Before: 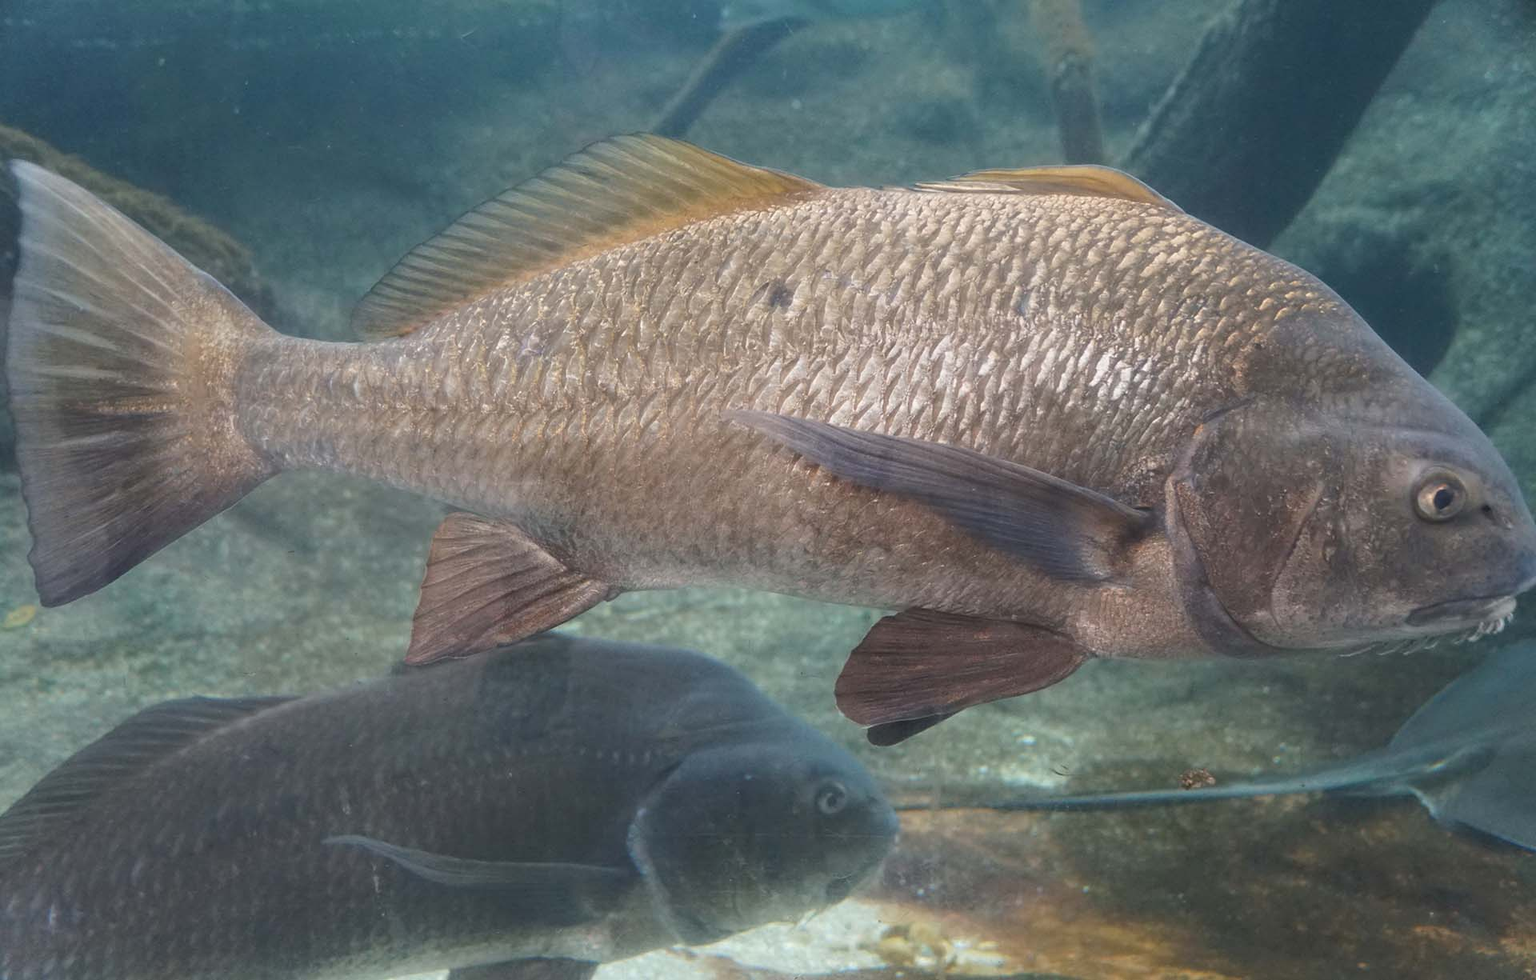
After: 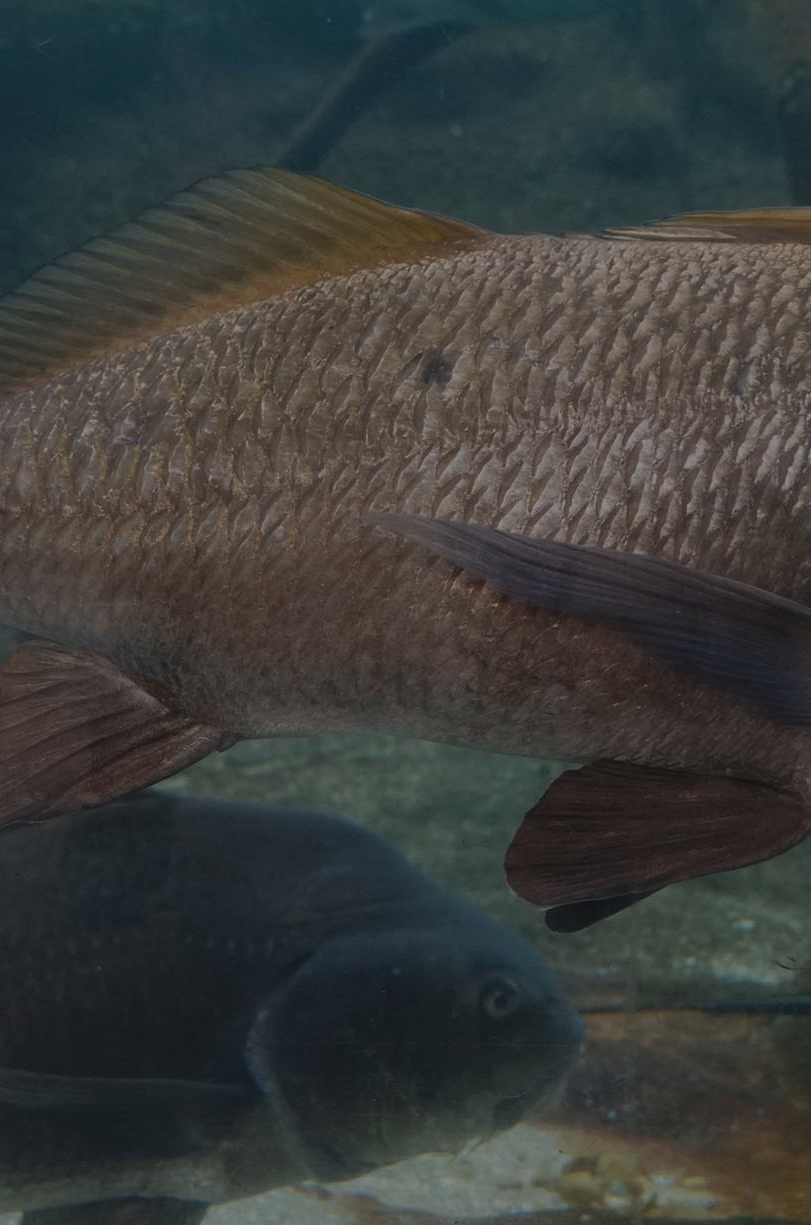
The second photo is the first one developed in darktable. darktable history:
exposure: exposure -2.418 EV, compensate exposure bias true, compensate highlight preservation false
contrast brightness saturation: contrast 0.203, brightness 0.167, saturation 0.221
crop: left 28.114%, right 29.613%
